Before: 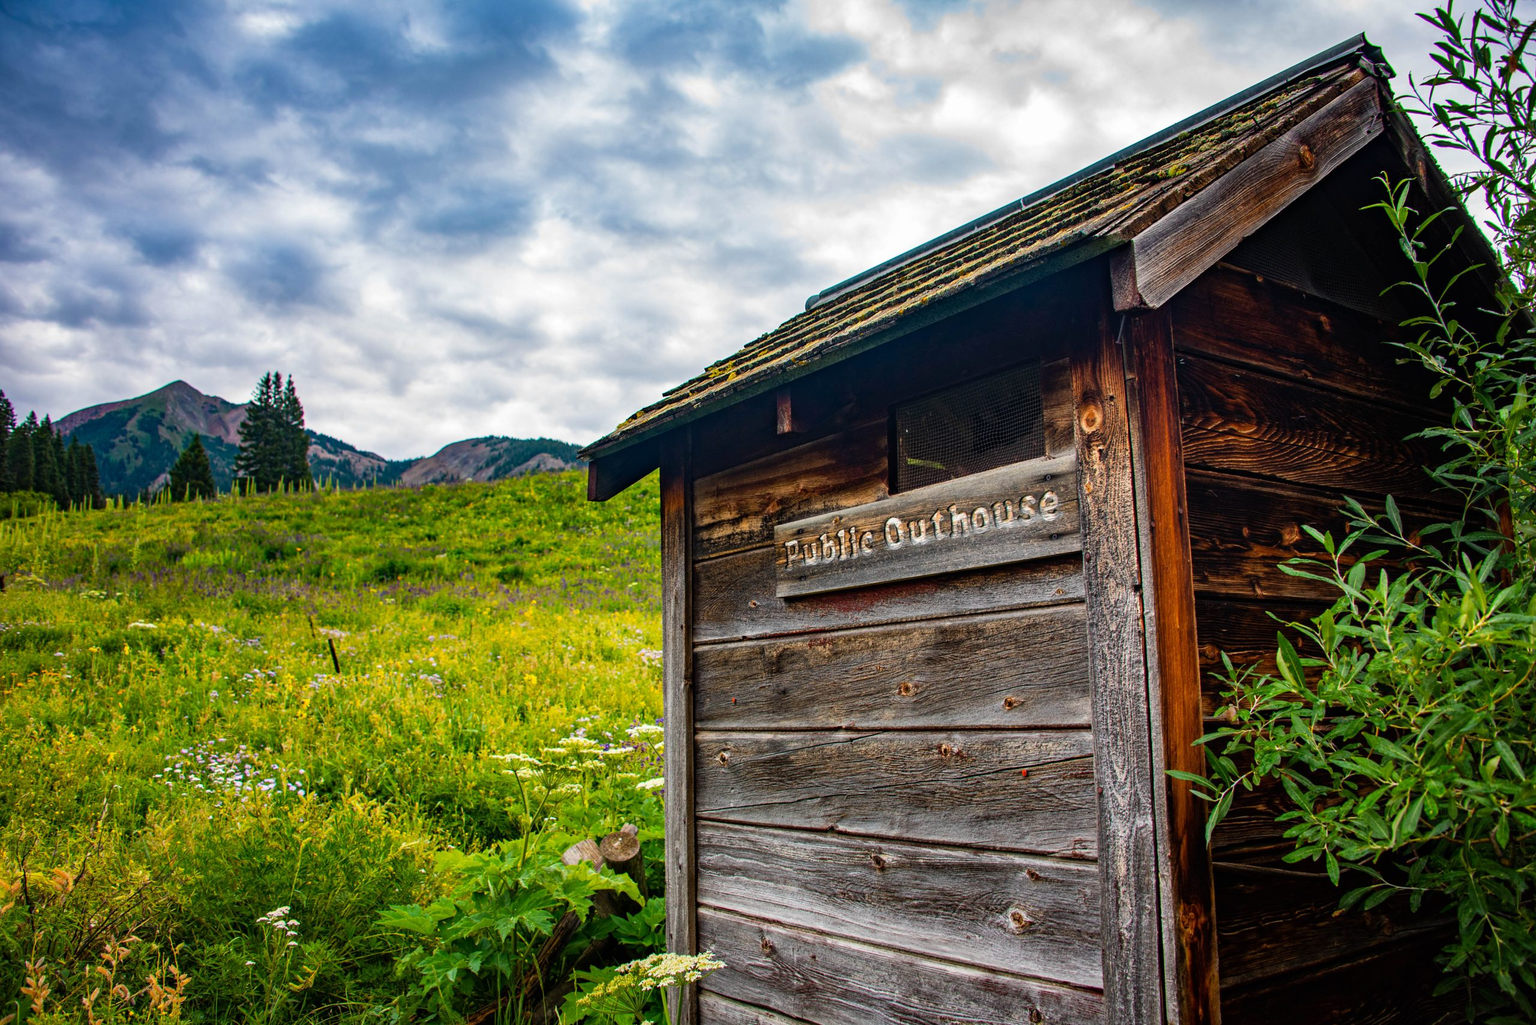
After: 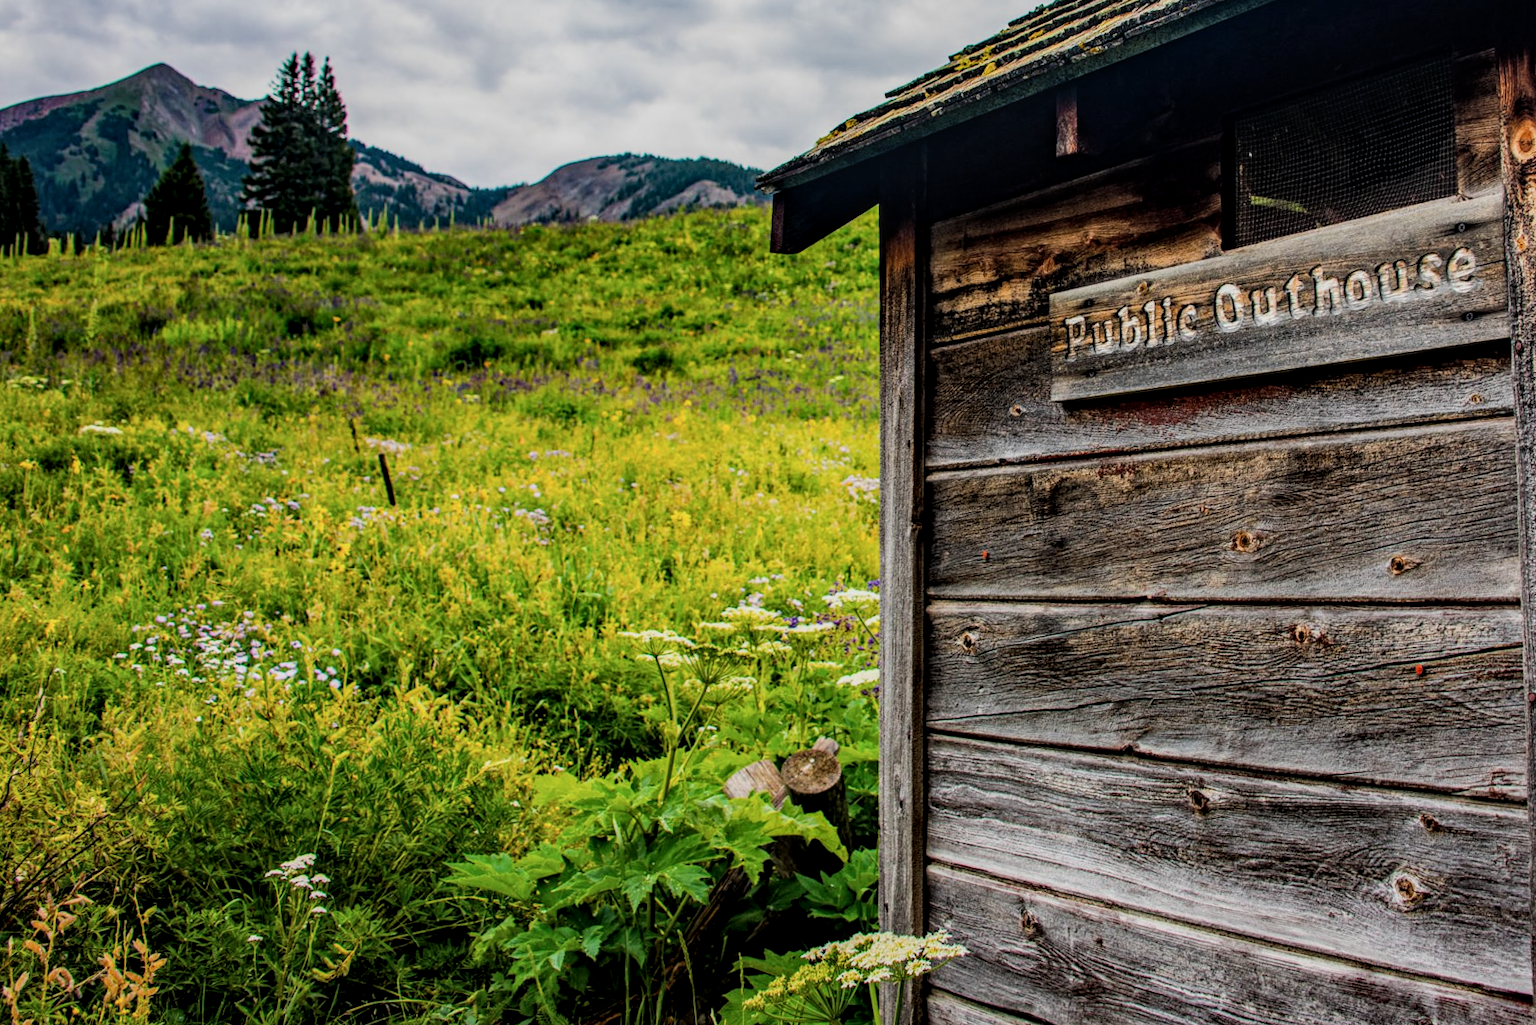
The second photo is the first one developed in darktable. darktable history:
crop and rotate: angle -0.82°, left 3.85%, top 31.828%, right 27.992%
local contrast: detail 130%
filmic rgb: black relative exposure -7.65 EV, white relative exposure 4.56 EV, hardness 3.61, contrast 1.106
contrast brightness saturation: saturation -0.05
